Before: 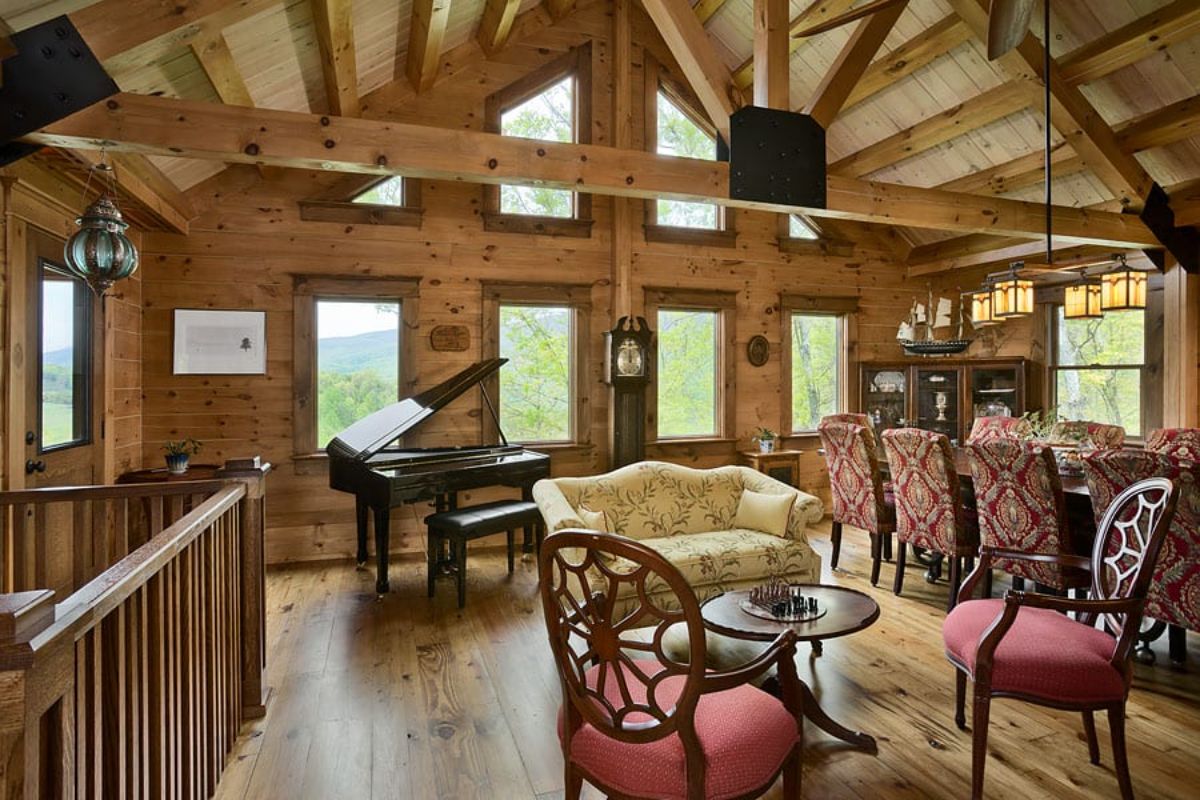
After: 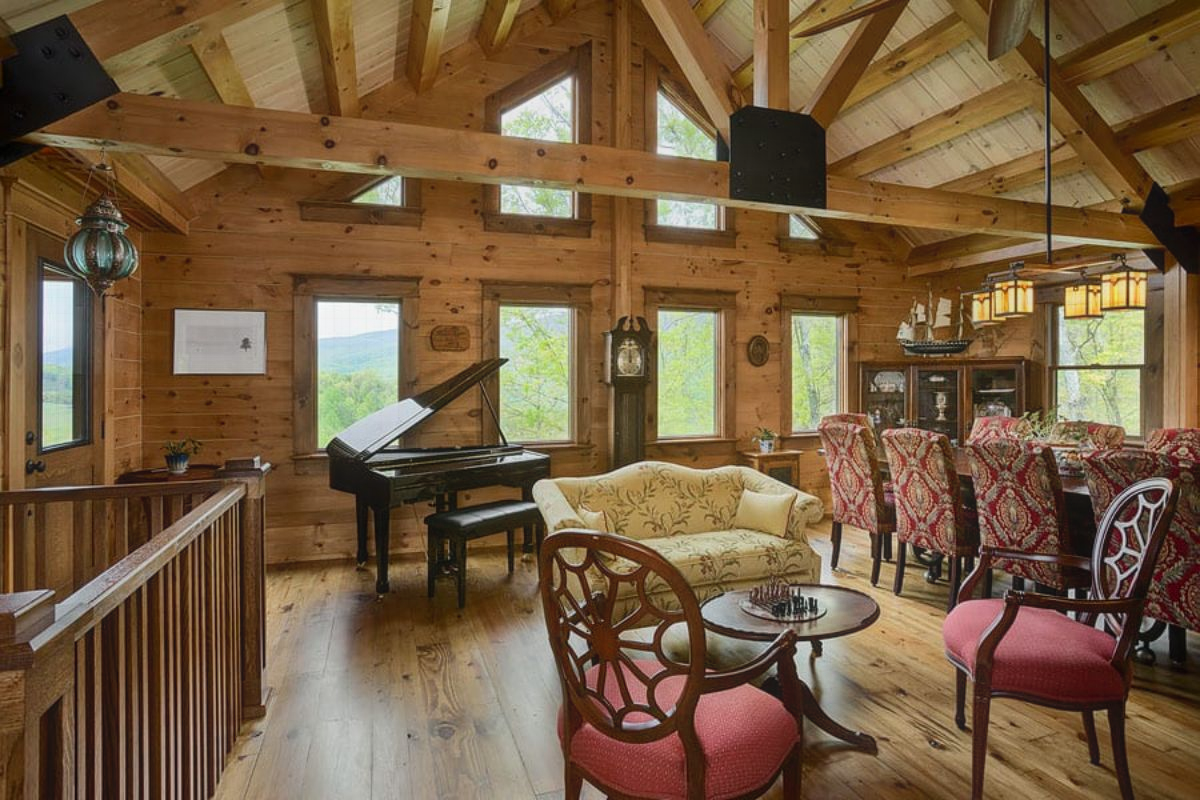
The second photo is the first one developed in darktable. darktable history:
local contrast: detail 130%
contrast equalizer: y [[0.545, 0.572, 0.59, 0.59, 0.571, 0.545], [0.5 ×6], [0.5 ×6], [0 ×6], [0 ×6]], mix -0.982
